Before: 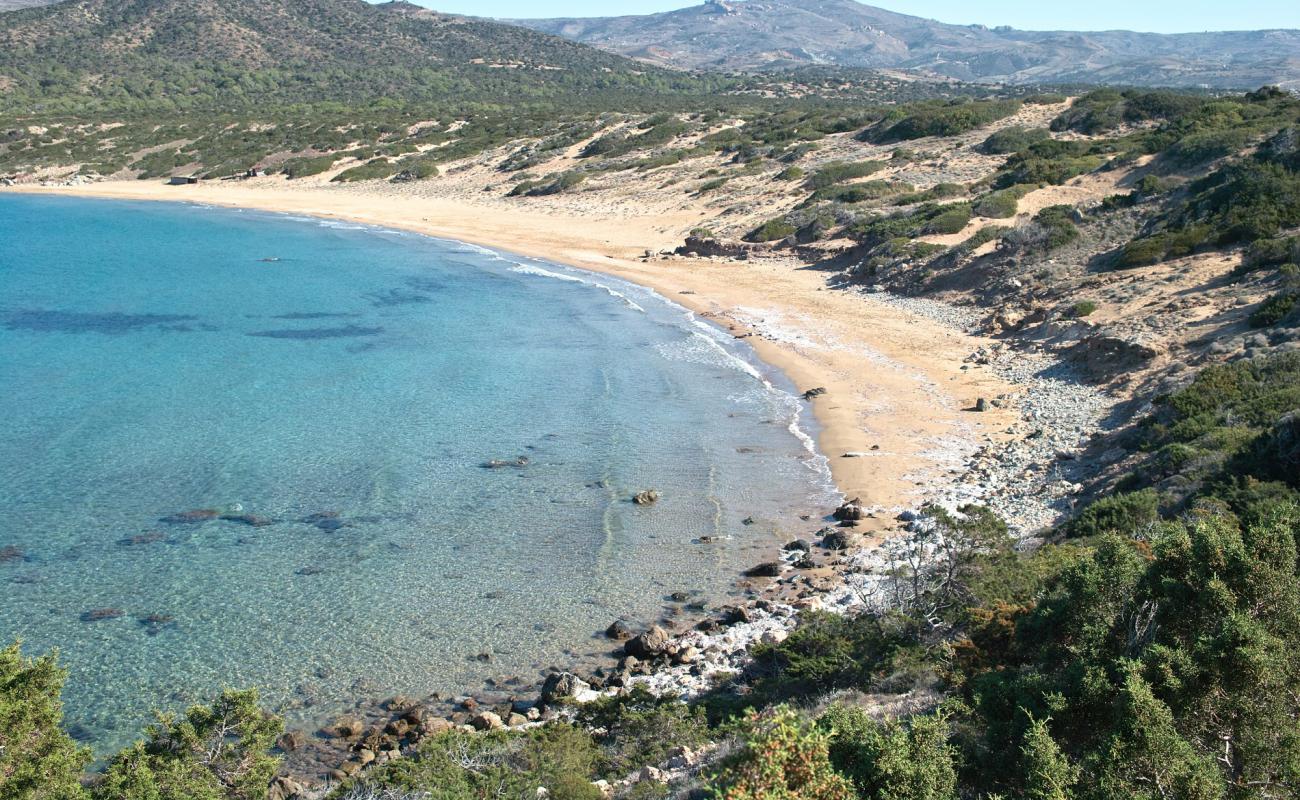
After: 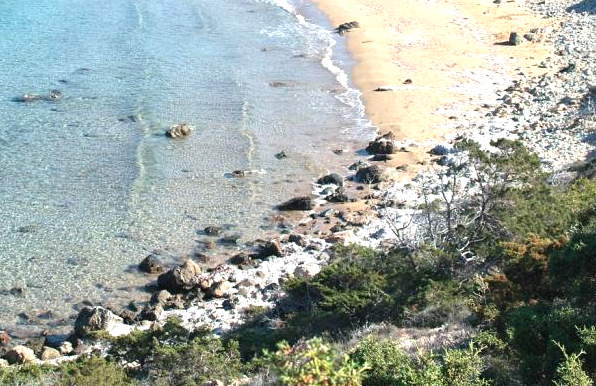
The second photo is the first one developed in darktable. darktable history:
crop: left 35.976%, top 45.819%, right 18.162%, bottom 5.807%
exposure: black level correction 0, exposure 0.5 EV, compensate highlight preservation false
